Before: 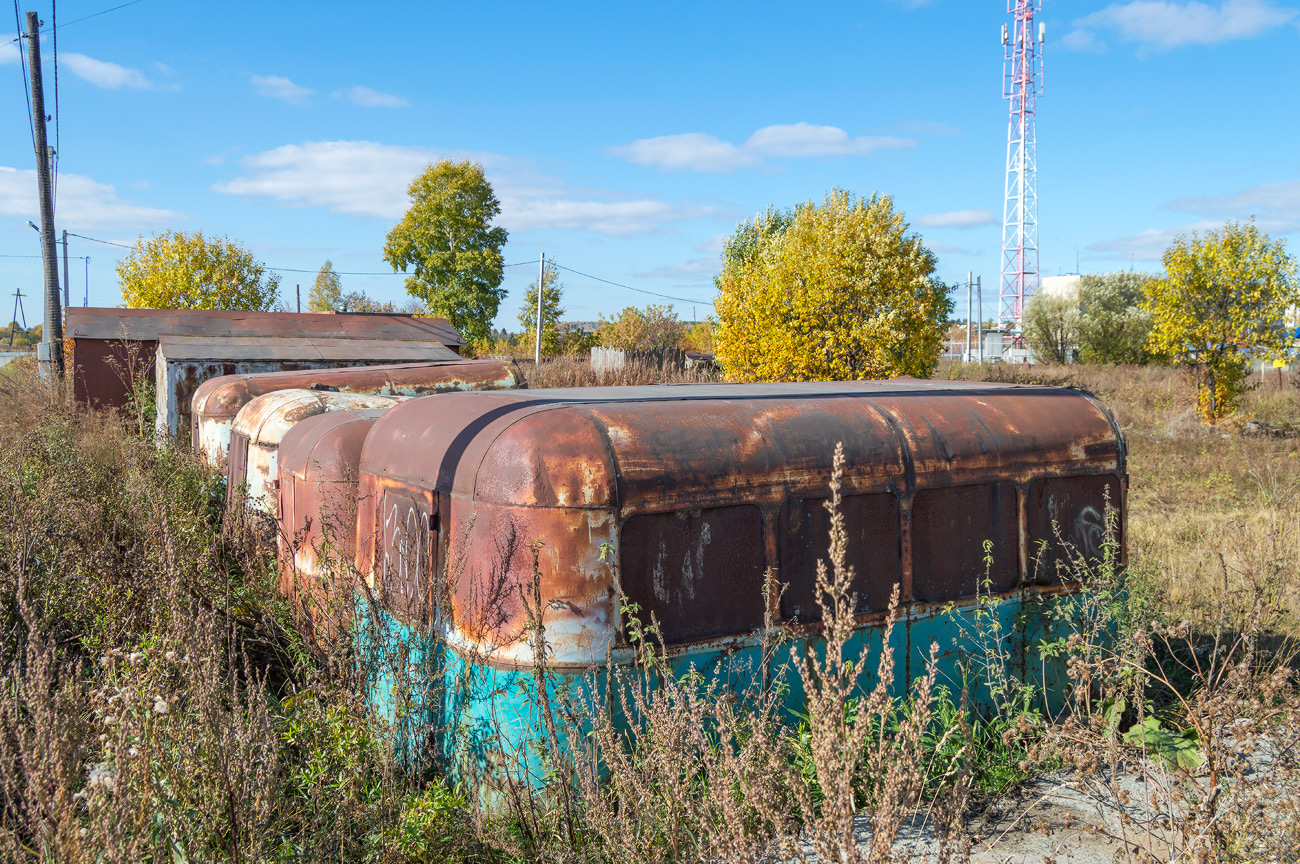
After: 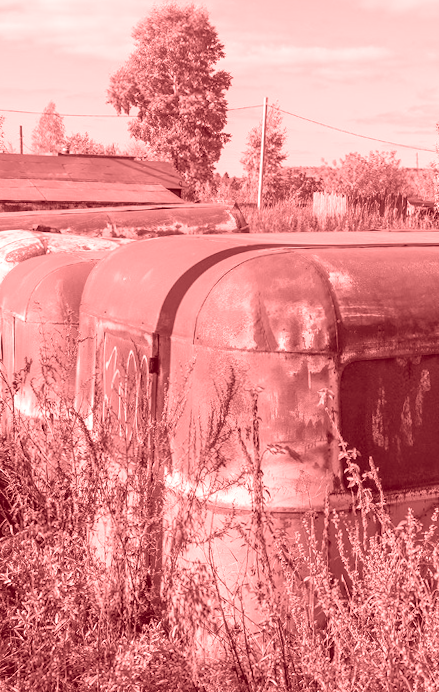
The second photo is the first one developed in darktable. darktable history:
rotate and perspective: rotation 0.8°, automatic cropping off
crop and rotate: left 21.77%, top 18.528%, right 44.676%, bottom 2.997%
colorize: saturation 60%, source mix 100%
